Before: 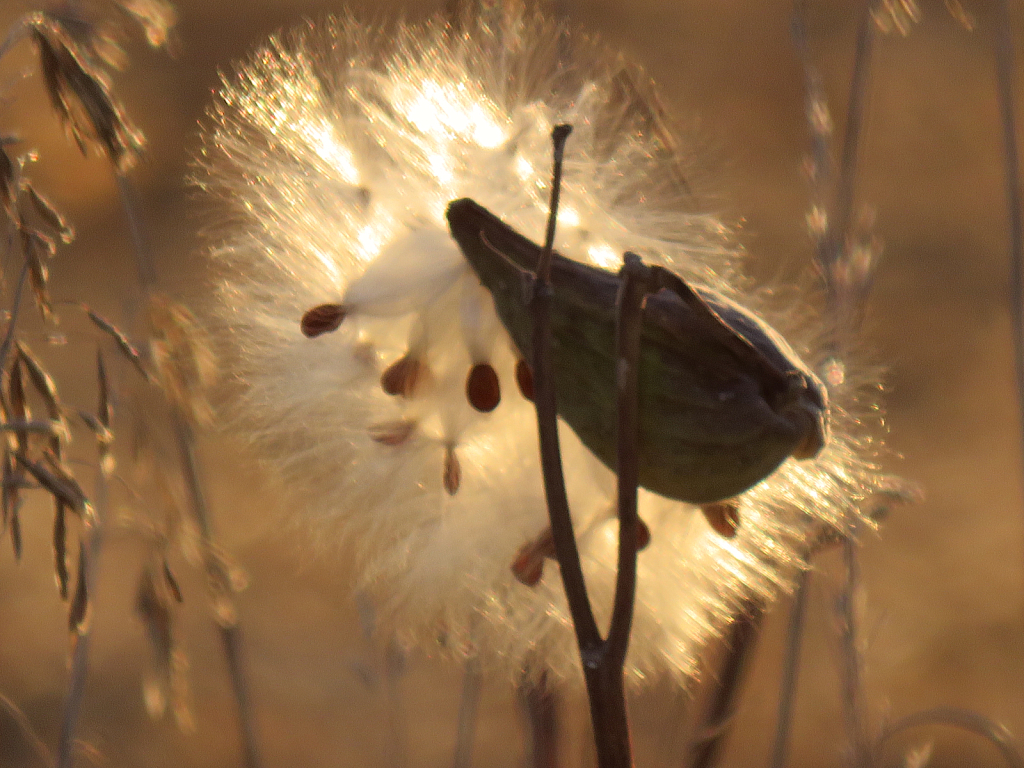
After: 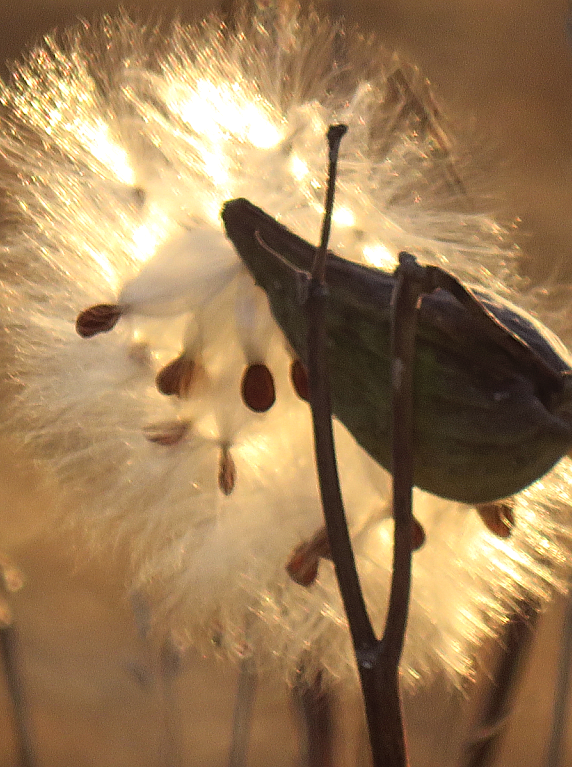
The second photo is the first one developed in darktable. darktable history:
sharpen: on, module defaults
crop: left 22.002%, right 22.13%, bottom 0.001%
local contrast: detail 110%
tone equalizer: -8 EV -0.433 EV, -7 EV -0.417 EV, -6 EV -0.344 EV, -5 EV -0.234 EV, -3 EV 0.214 EV, -2 EV 0.32 EV, -1 EV 0.389 EV, +0 EV 0.395 EV, edges refinement/feathering 500, mask exposure compensation -1.57 EV, preserve details no
